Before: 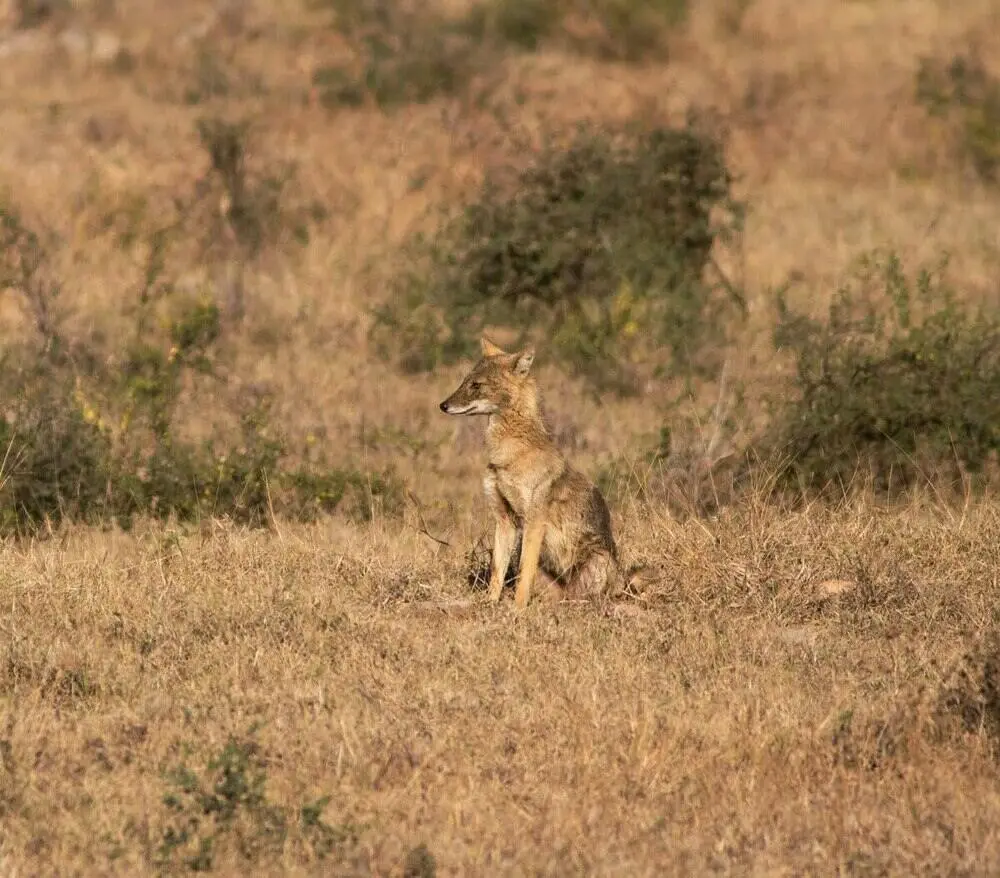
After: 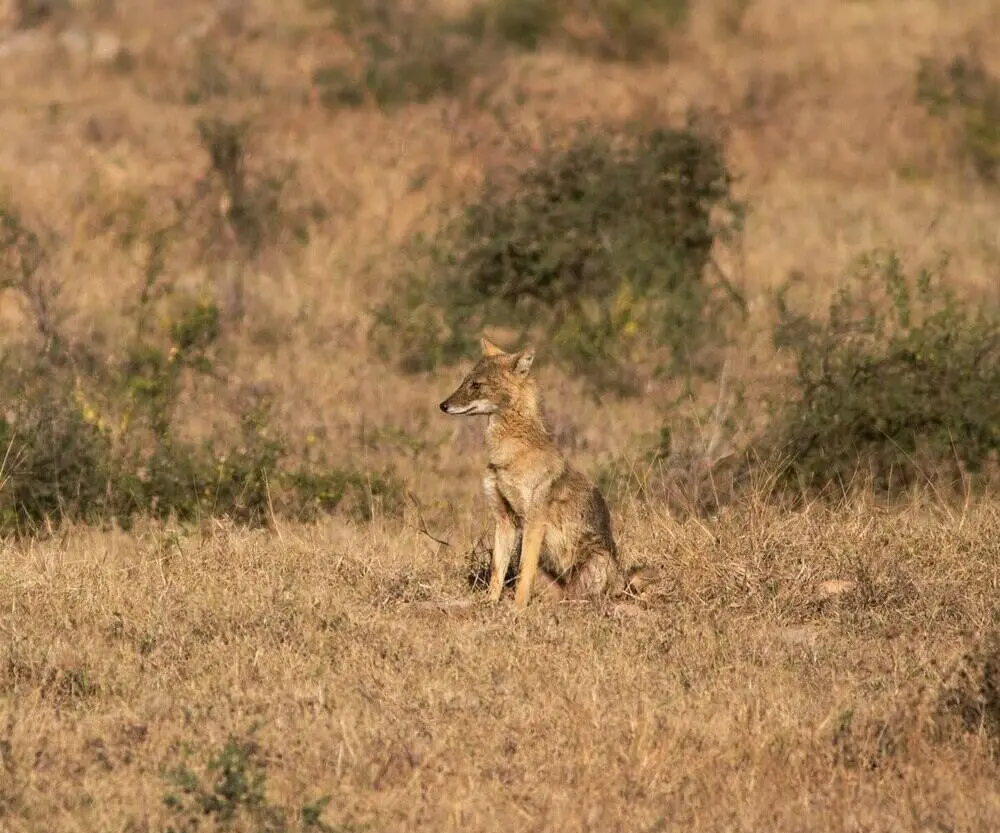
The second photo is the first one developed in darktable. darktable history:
white balance: emerald 1
crop and rotate: top 0%, bottom 5.097%
